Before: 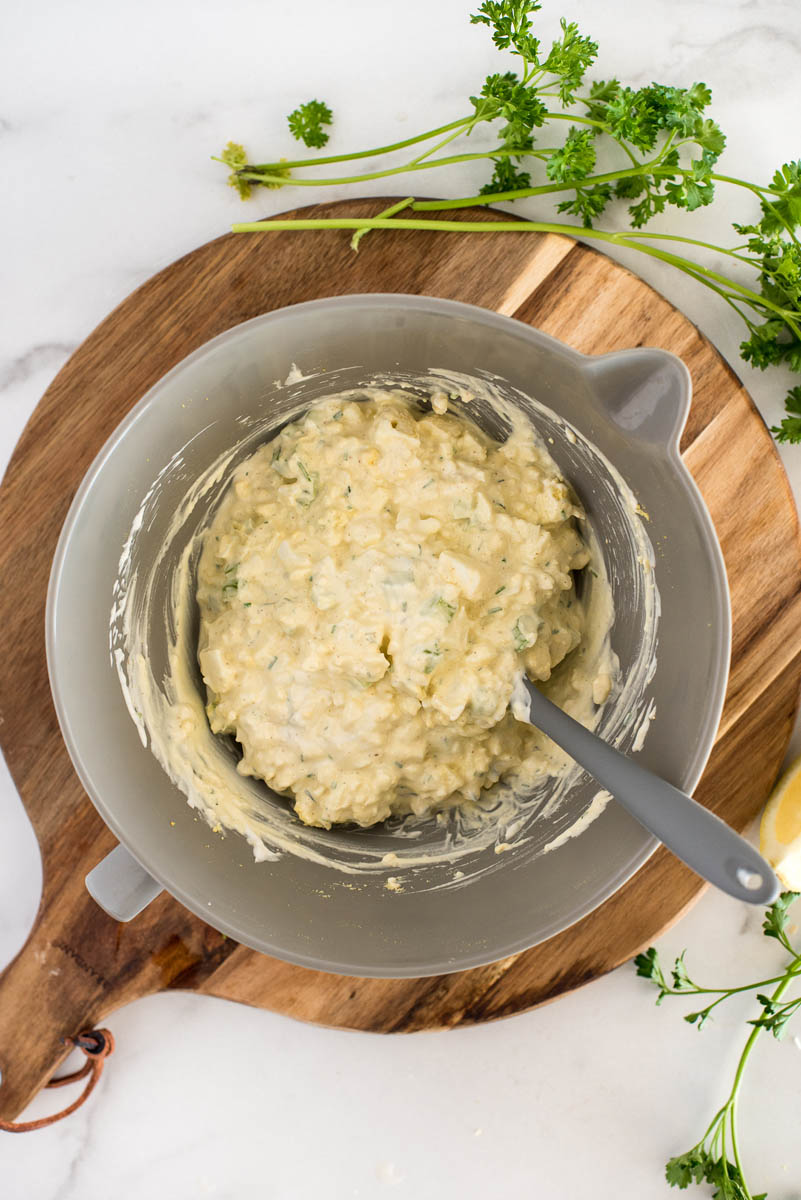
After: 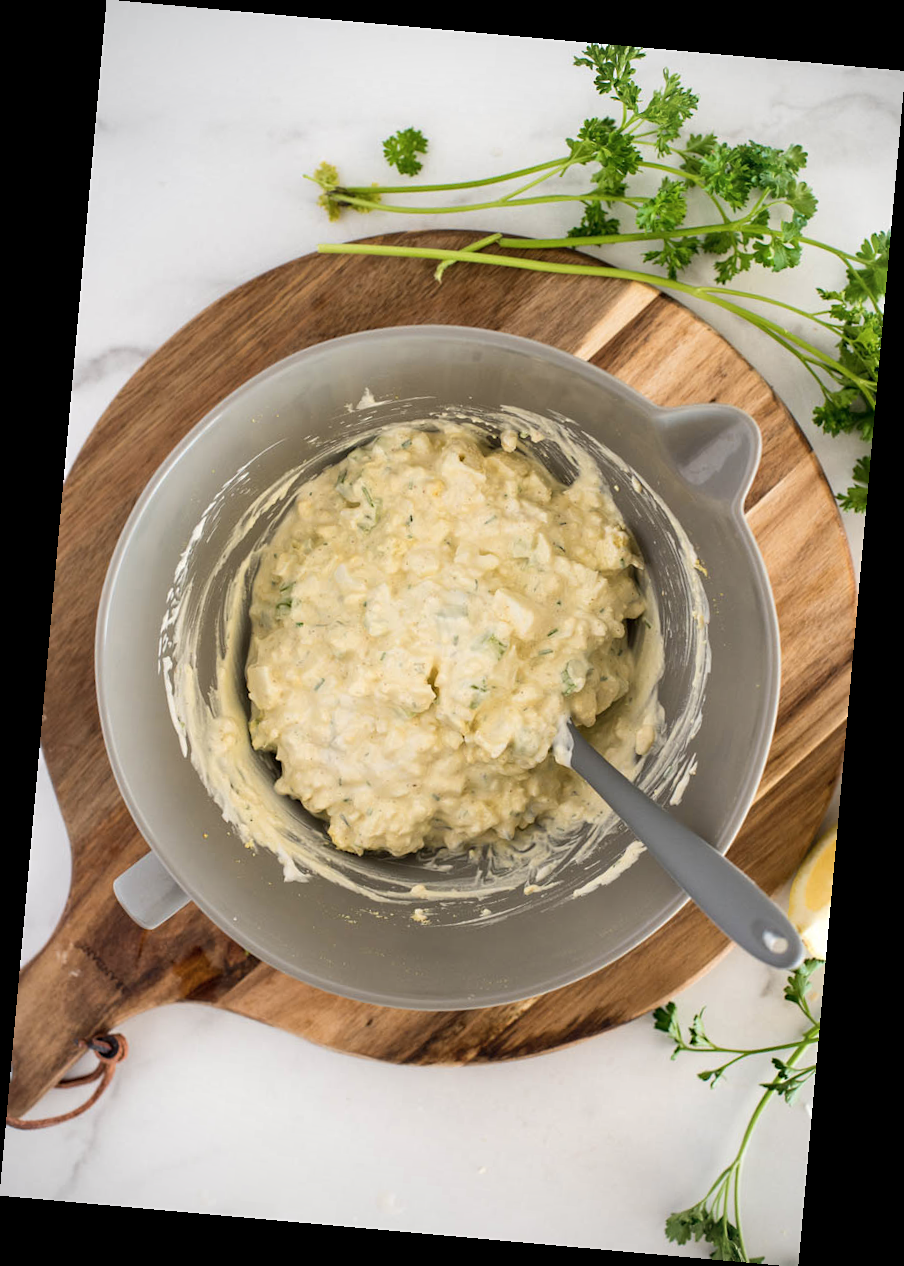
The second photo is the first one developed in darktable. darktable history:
vignetting: fall-off radius 60.92%
sharpen: radius 5.325, amount 0.312, threshold 26.433
rotate and perspective: rotation 5.12°, automatic cropping off
color zones: curves: ch1 [(0, 0.469) (0.01, 0.469) (0.12, 0.446) (0.248, 0.469) (0.5, 0.5) (0.748, 0.5) (0.99, 0.469) (1, 0.469)]
